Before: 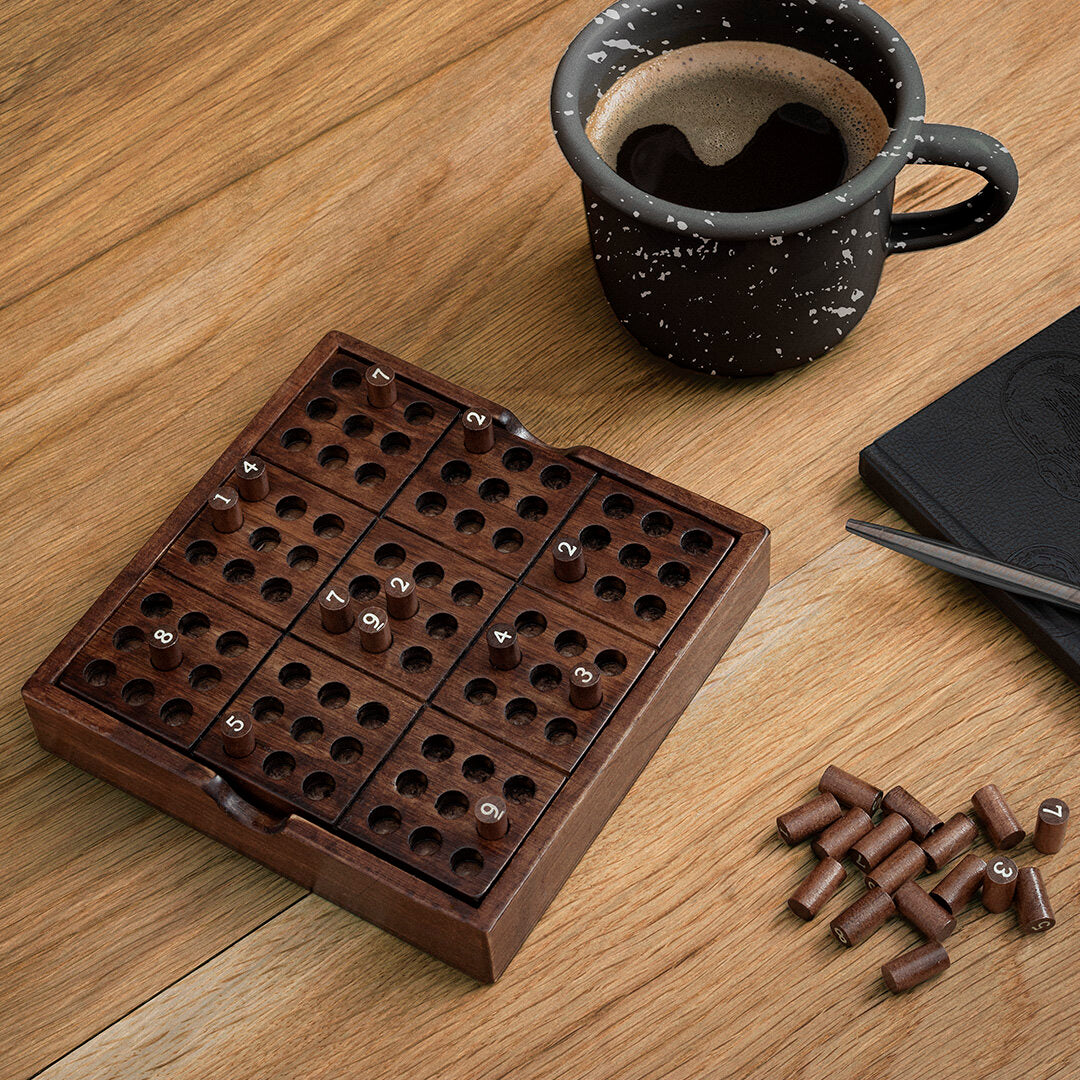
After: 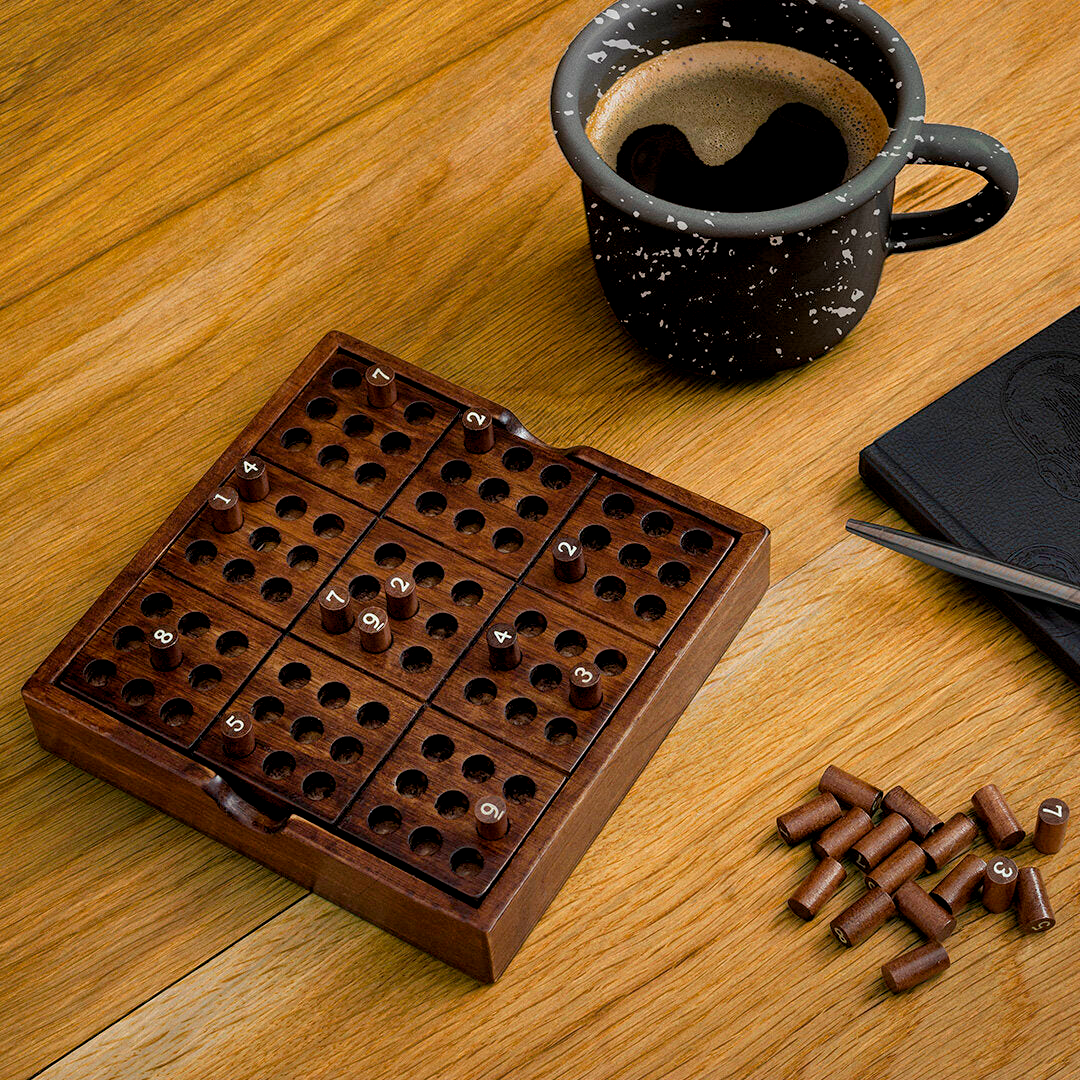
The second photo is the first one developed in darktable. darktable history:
shadows and highlights: shadows 36.81, highlights -26.72, soften with gaussian
color balance rgb: global offset › luminance -0.484%, perceptual saturation grading › global saturation 19.415%, global vibrance 39.784%
